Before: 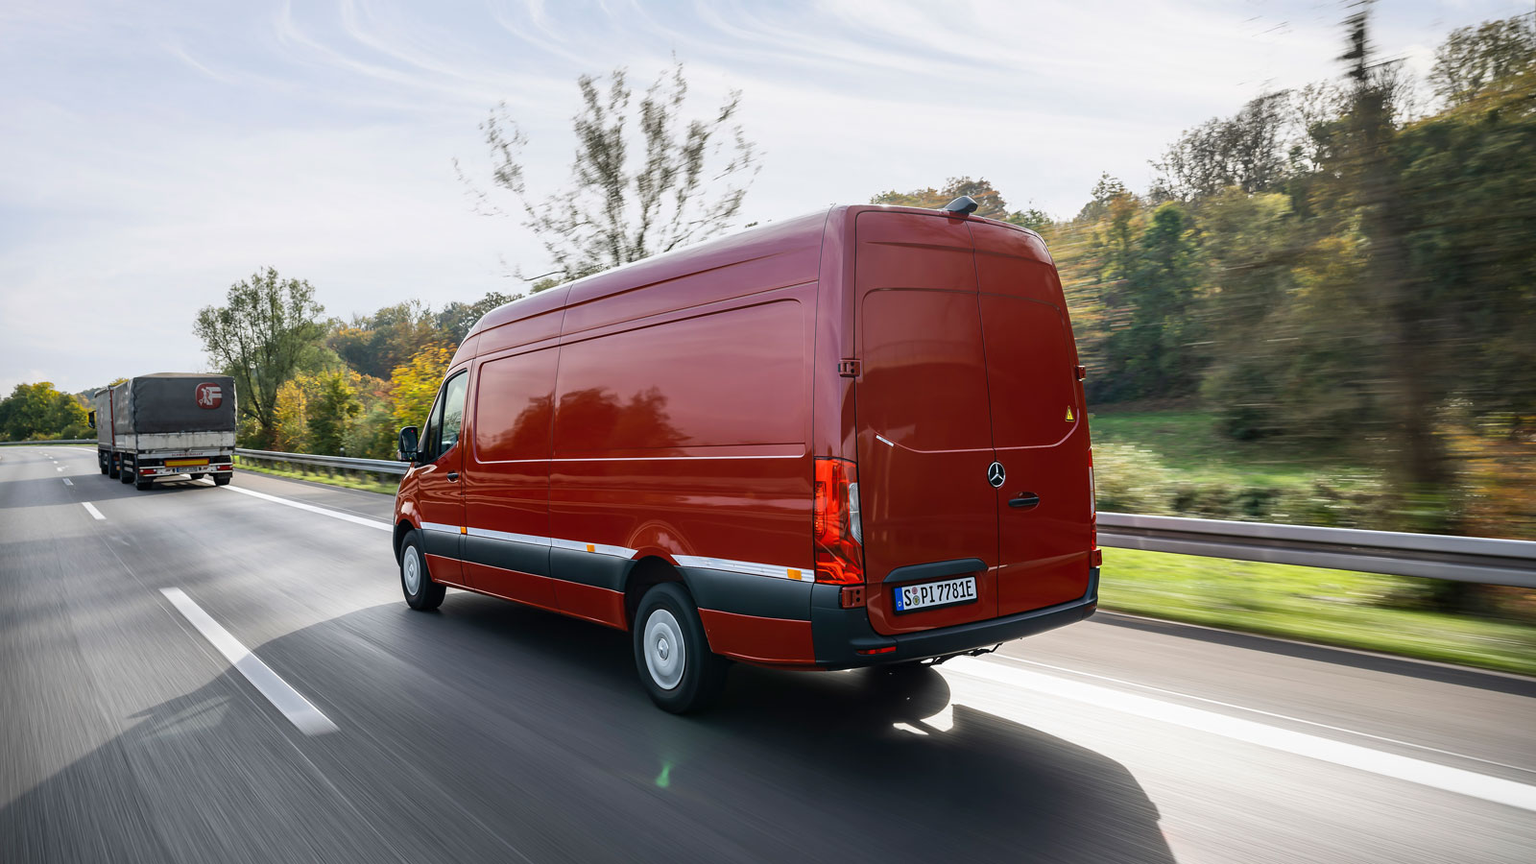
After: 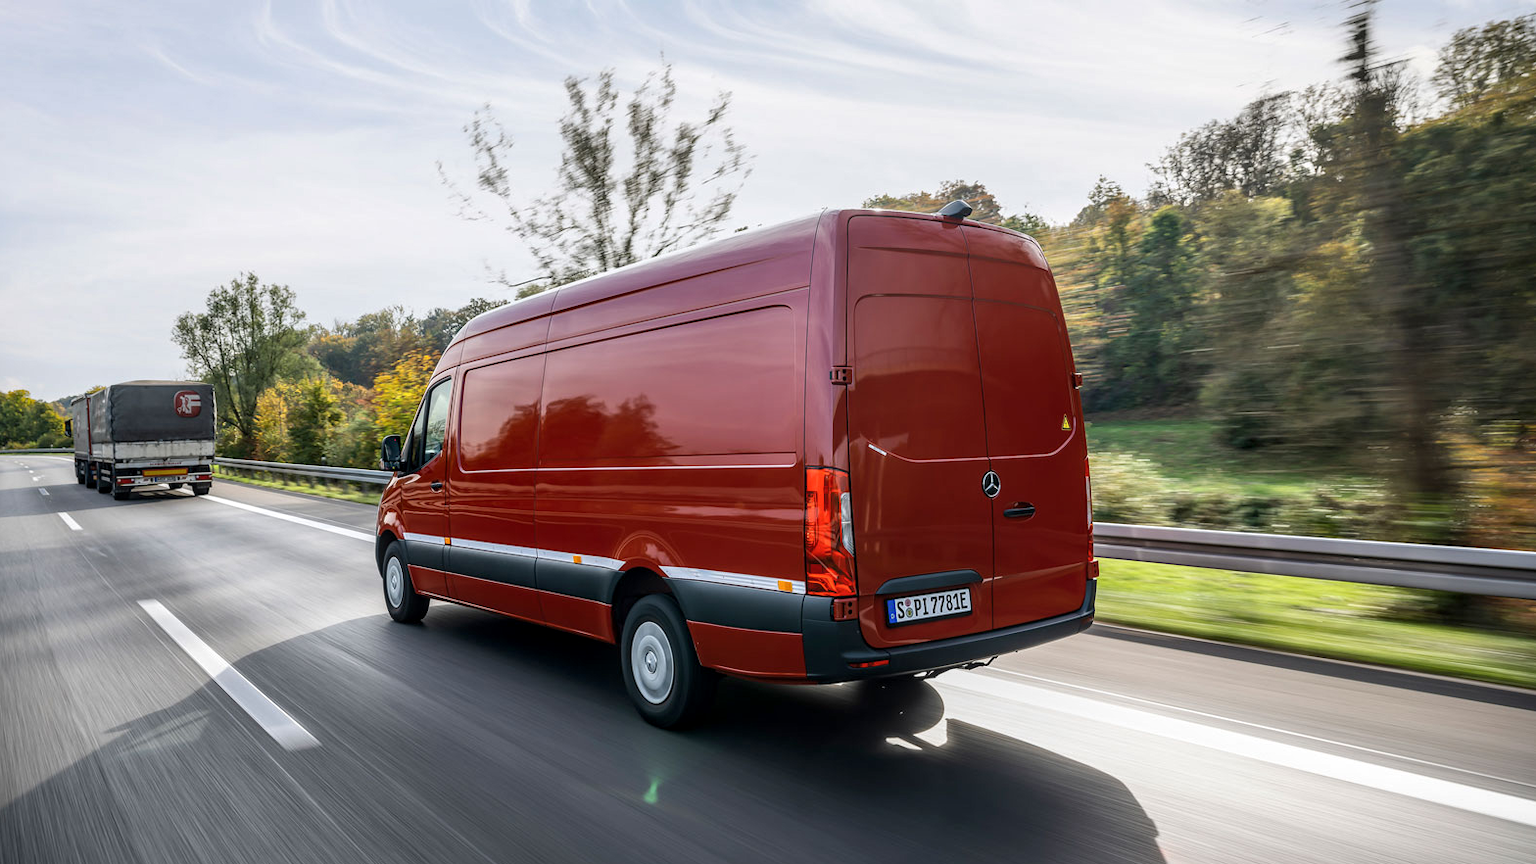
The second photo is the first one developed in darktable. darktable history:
crop: left 1.682%, right 0.284%, bottom 1.956%
local contrast: on, module defaults
